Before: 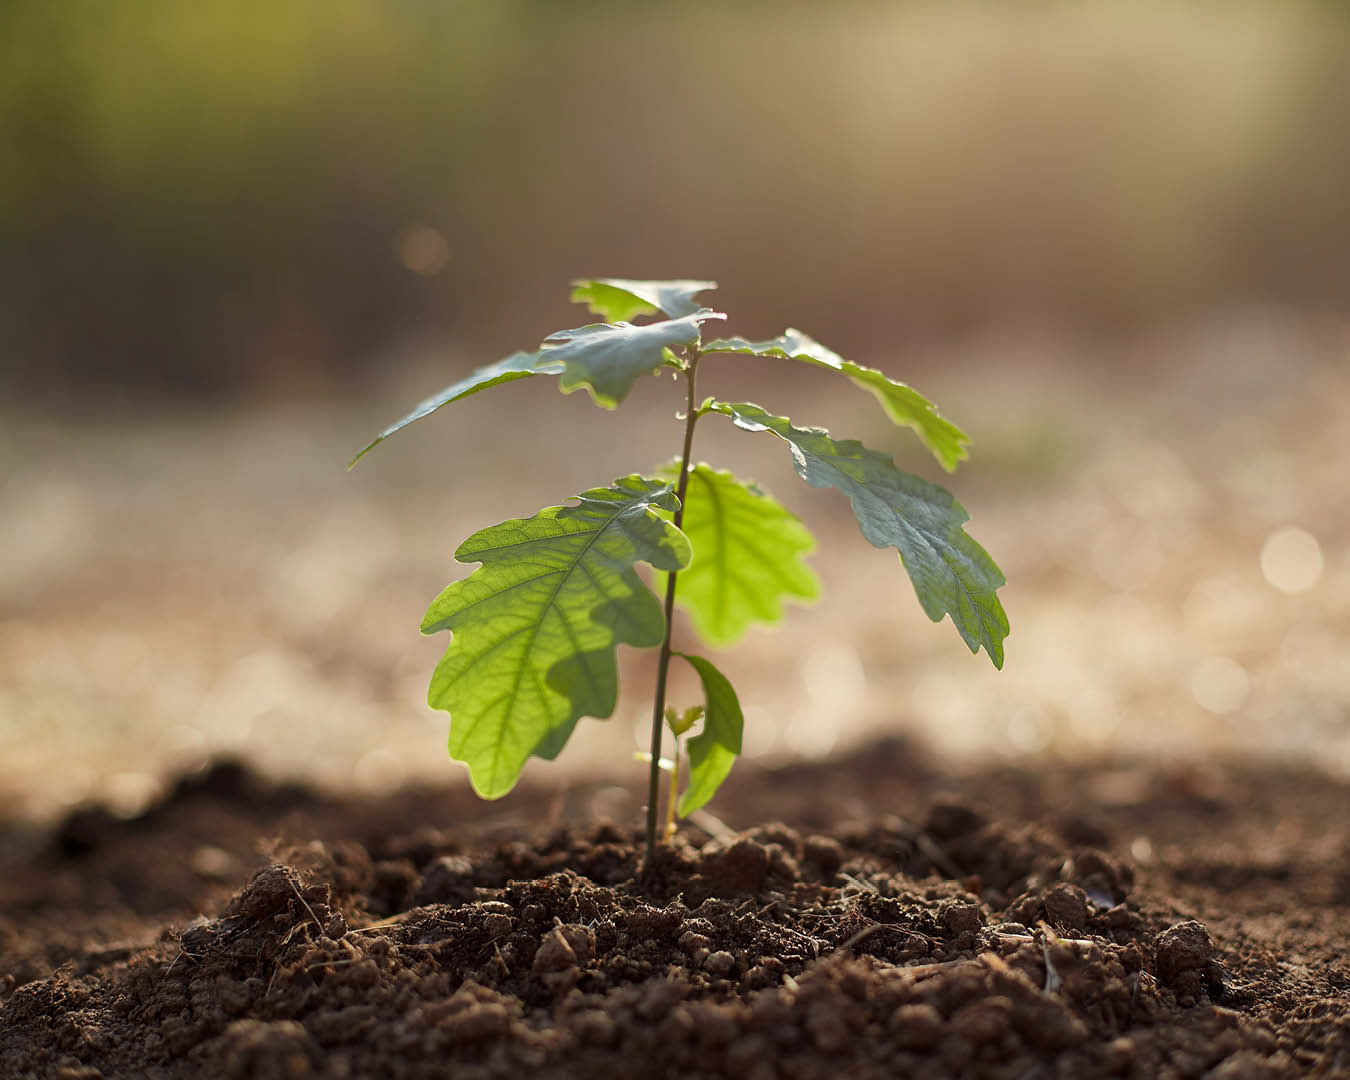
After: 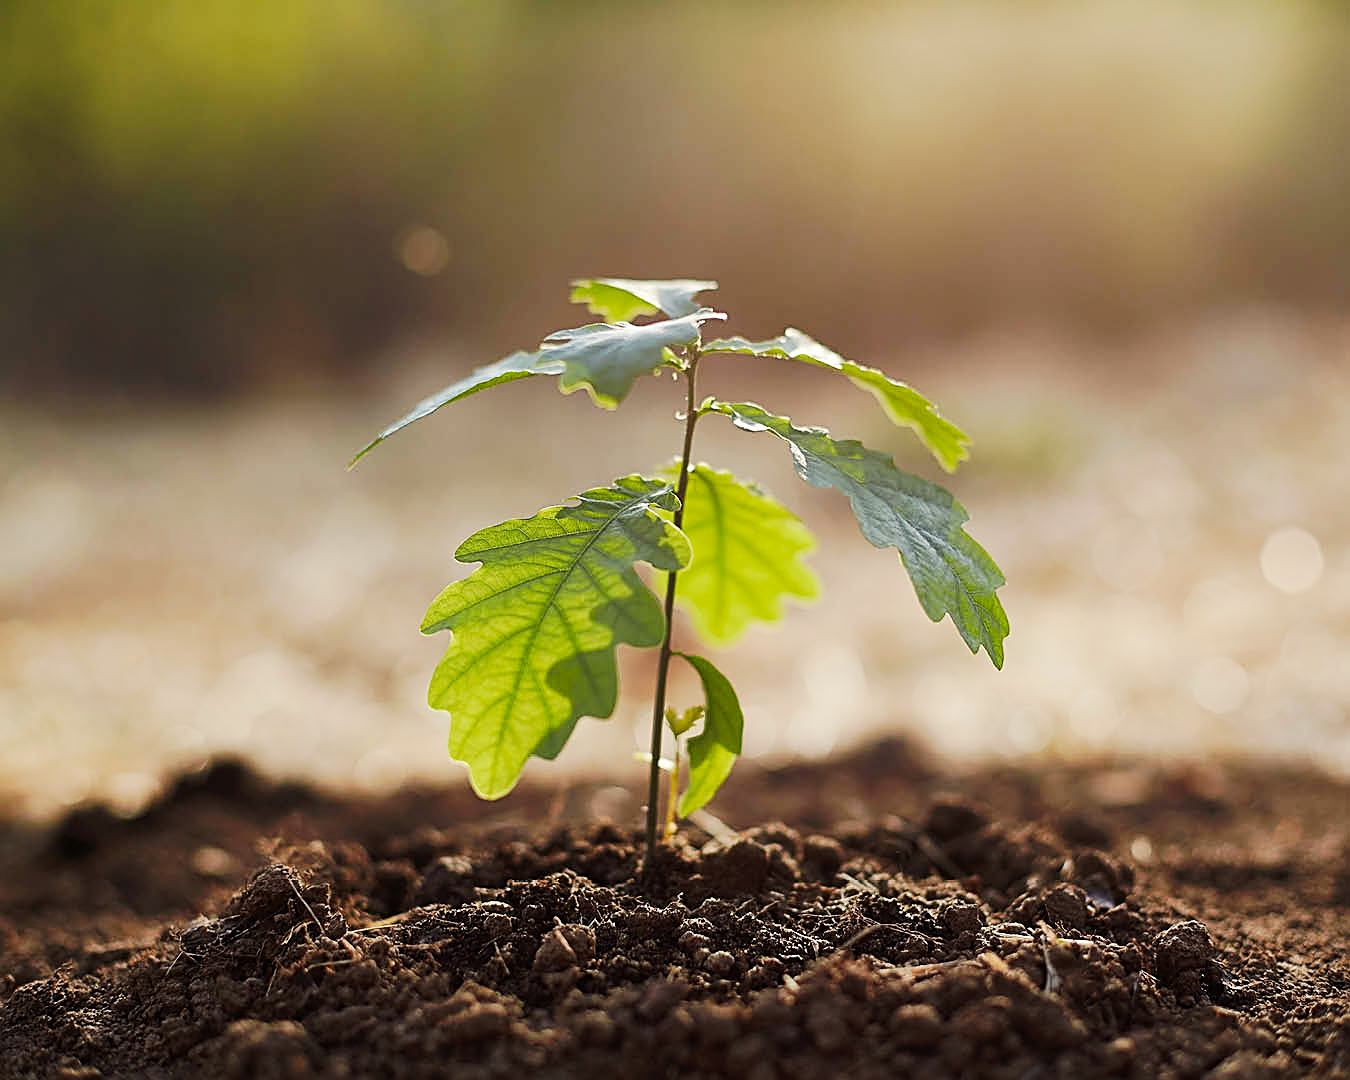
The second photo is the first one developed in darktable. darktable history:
tone curve: curves: ch0 [(0, 0) (0.003, 0.019) (0.011, 0.022) (0.025, 0.029) (0.044, 0.041) (0.069, 0.06) (0.1, 0.09) (0.136, 0.123) (0.177, 0.163) (0.224, 0.206) (0.277, 0.268) (0.335, 0.35) (0.399, 0.436) (0.468, 0.526) (0.543, 0.624) (0.623, 0.713) (0.709, 0.779) (0.801, 0.845) (0.898, 0.912) (1, 1)], preserve colors none
sharpen: amount 0.75
